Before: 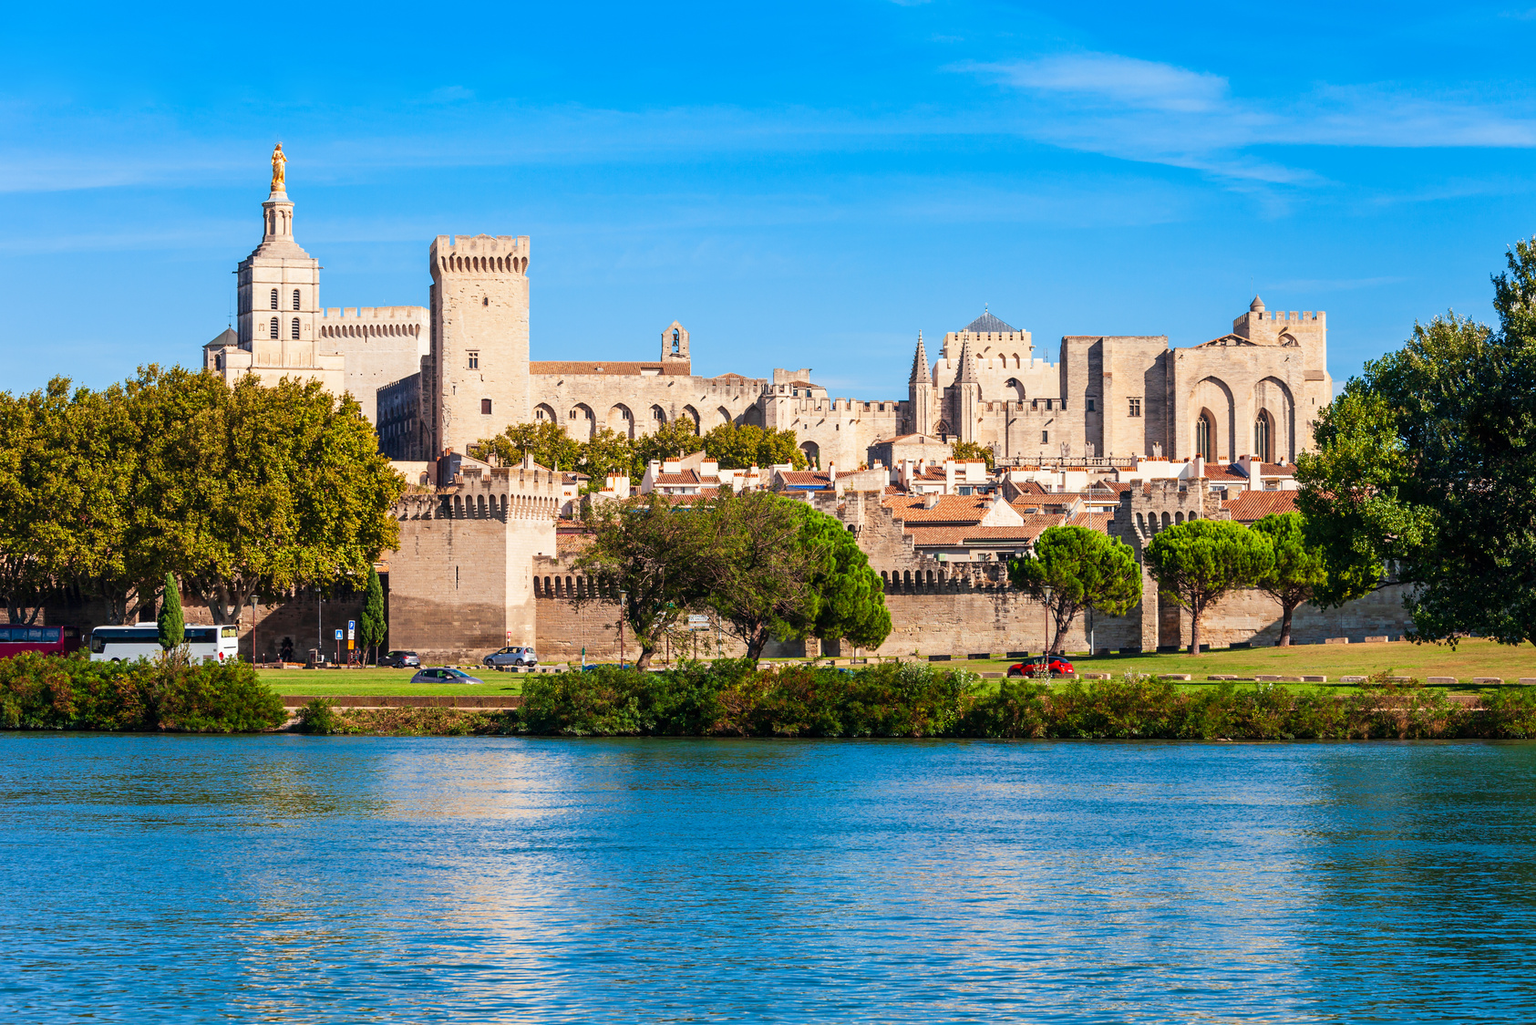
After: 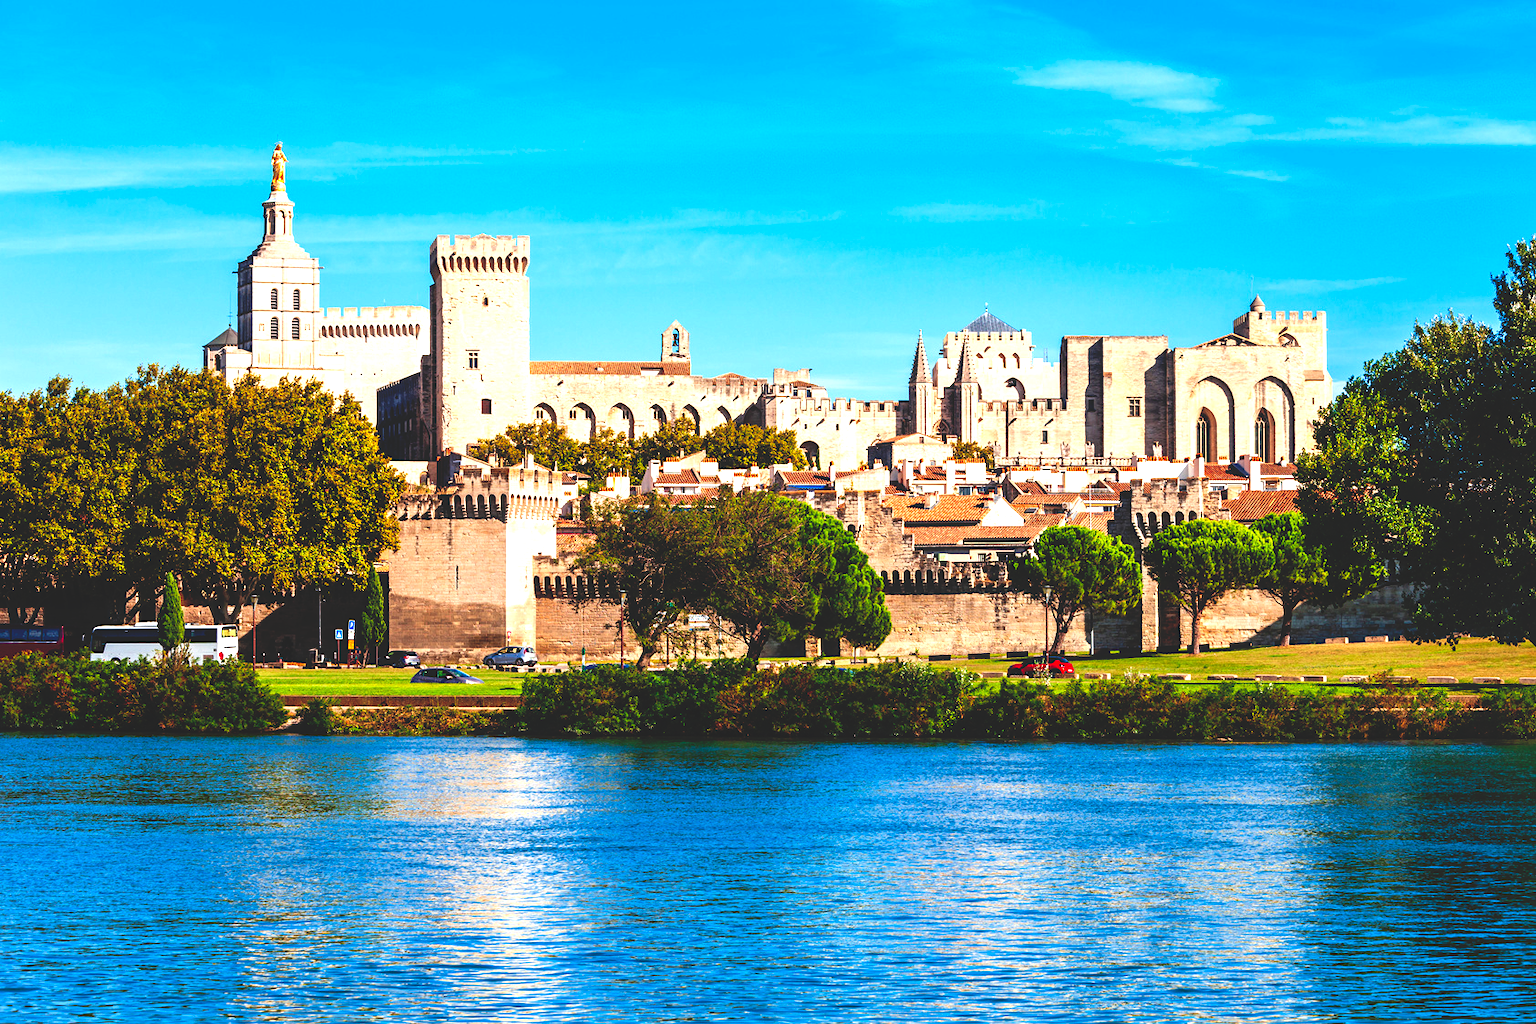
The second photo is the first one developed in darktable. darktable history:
local contrast: highlights 100%, shadows 100%, detail 120%, midtone range 0.2
exposure: black level correction 0, exposure 0.7 EV, compensate exposure bias true, compensate highlight preservation false
base curve: curves: ch0 [(0, 0.02) (0.083, 0.036) (1, 1)], preserve colors none
